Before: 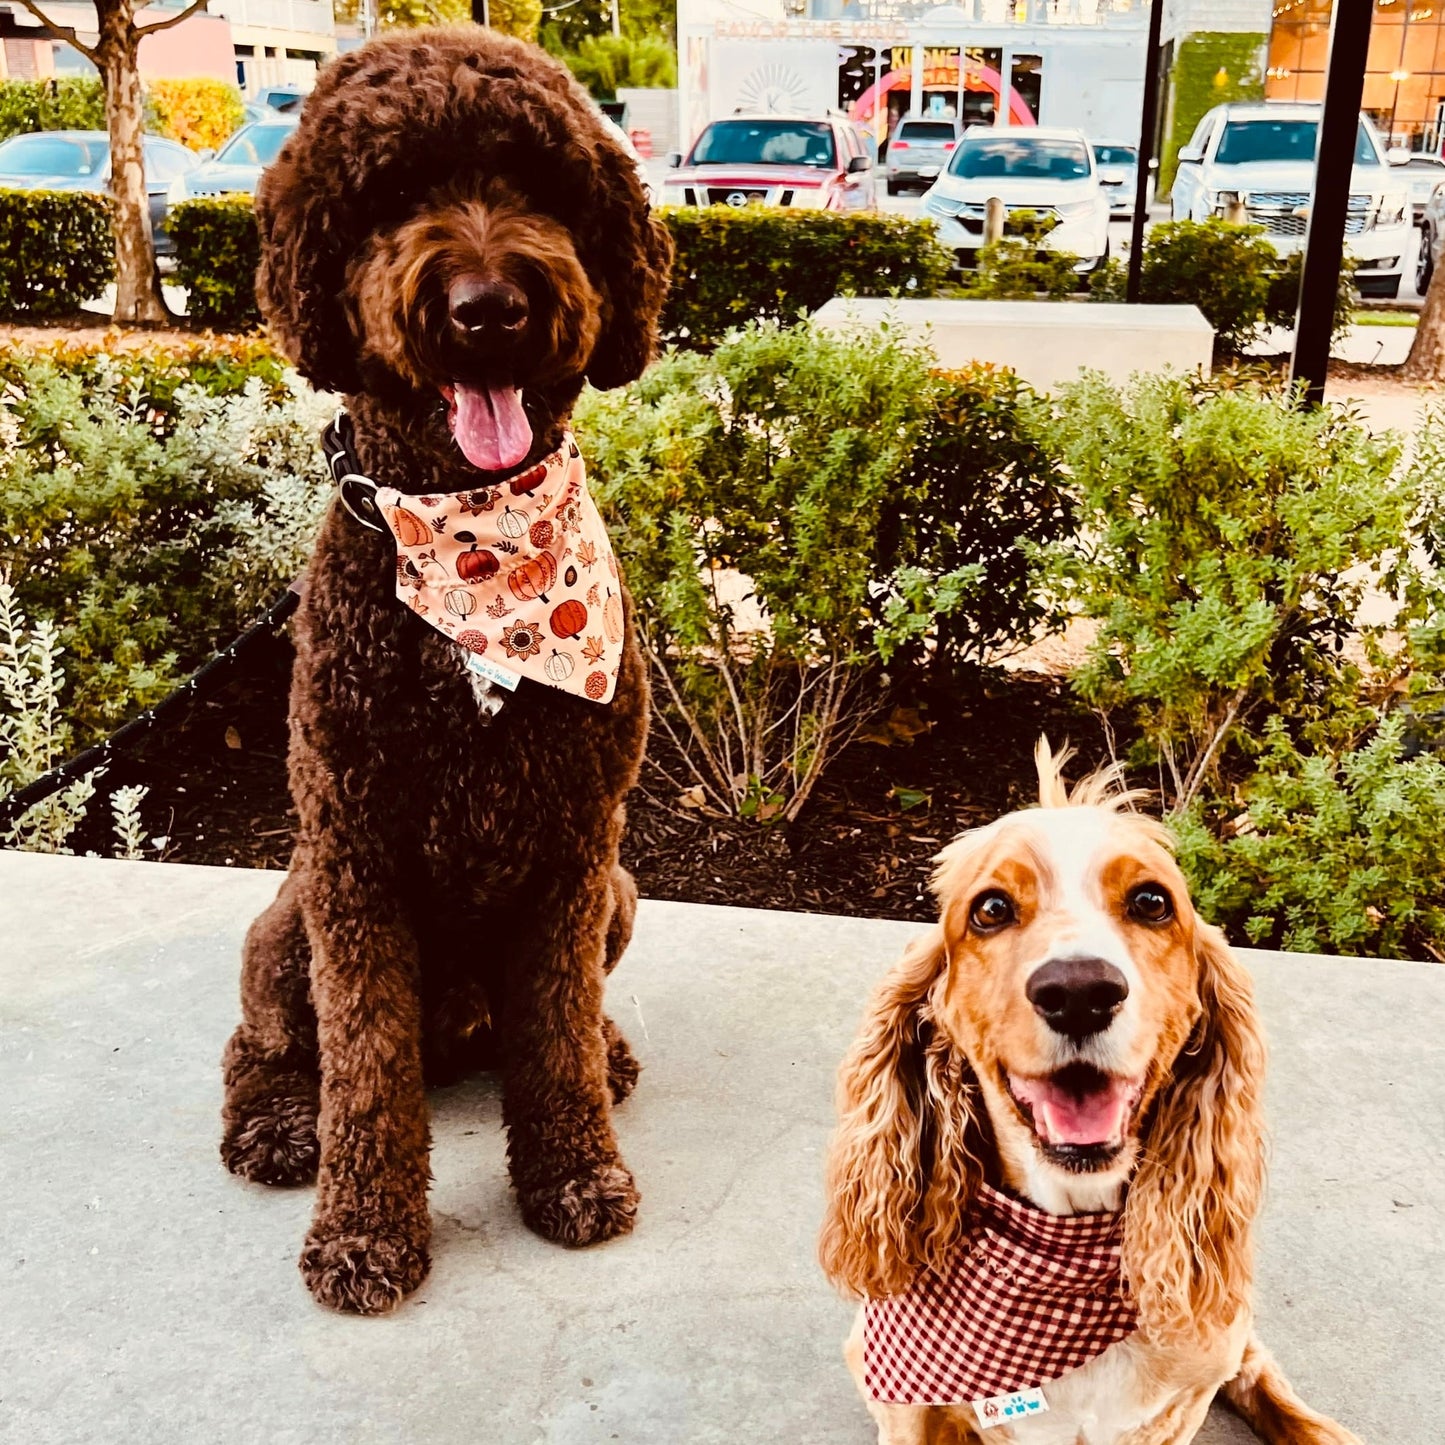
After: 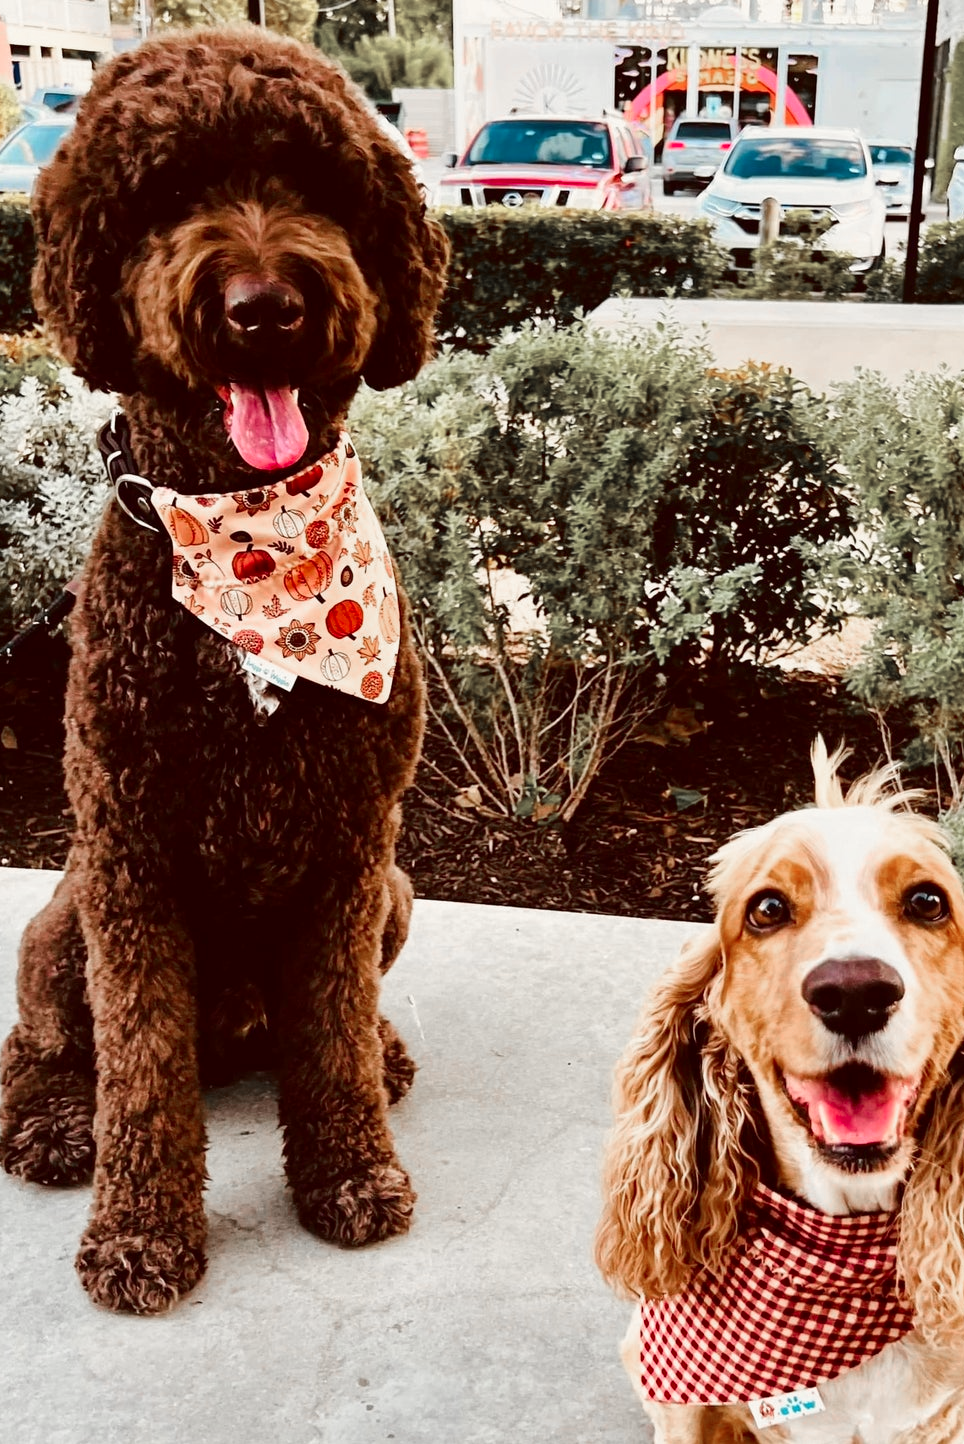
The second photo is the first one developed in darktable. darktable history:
crop and rotate: left 15.551%, right 17.716%
color zones: curves: ch1 [(0, 0.708) (0.088, 0.648) (0.245, 0.187) (0.429, 0.326) (0.571, 0.498) (0.714, 0.5) (0.857, 0.5) (1, 0.708)]
